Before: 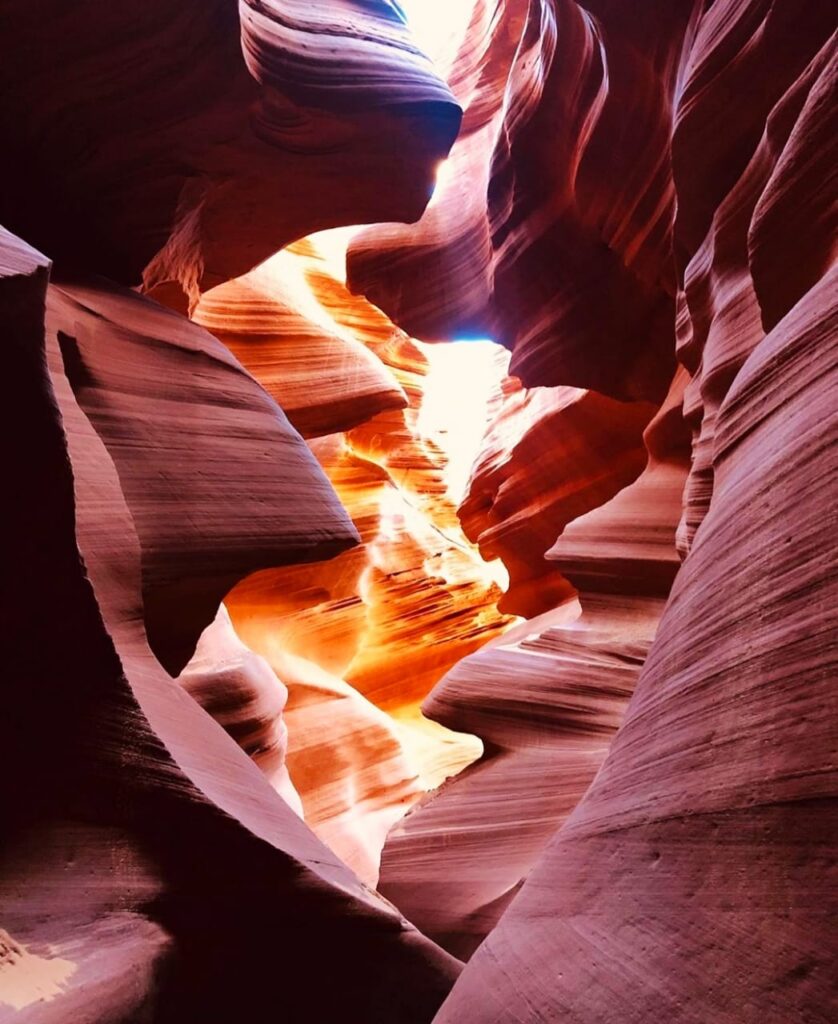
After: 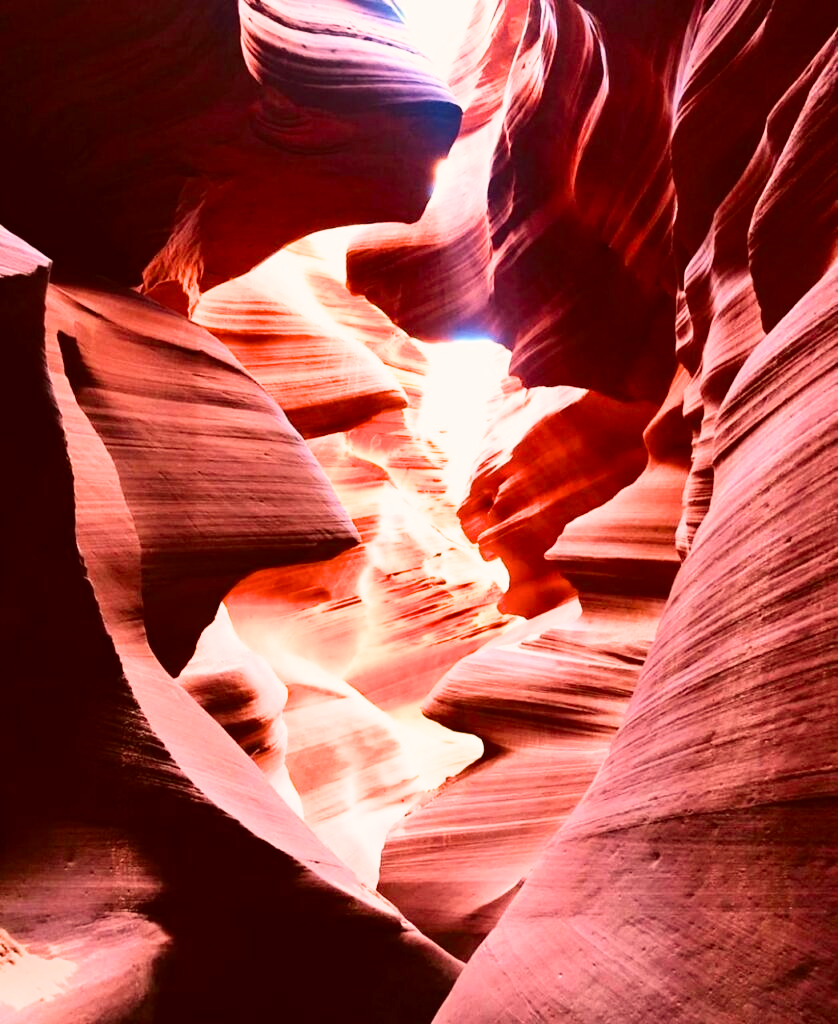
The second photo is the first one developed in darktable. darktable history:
exposure: black level correction 0, exposure 0.95 EV, compensate exposure bias true, compensate highlight preservation false
filmic rgb: black relative exposure -14.19 EV, white relative exposure 3.39 EV, hardness 7.89, preserve chrominance max RGB
contrast brightness saturation: contrast 0.22
color balance rgb: shadows lift › luminance -5%, shadows lift › chroma 1.1%, shadows lift › hue 219°, power › luminance 10%, power › chroma 2.83%, power › hue 60°, highlights gain › chroma 4.52%, highlights gain › hue 33.33°, saturation formula JzAzBz (2021)
